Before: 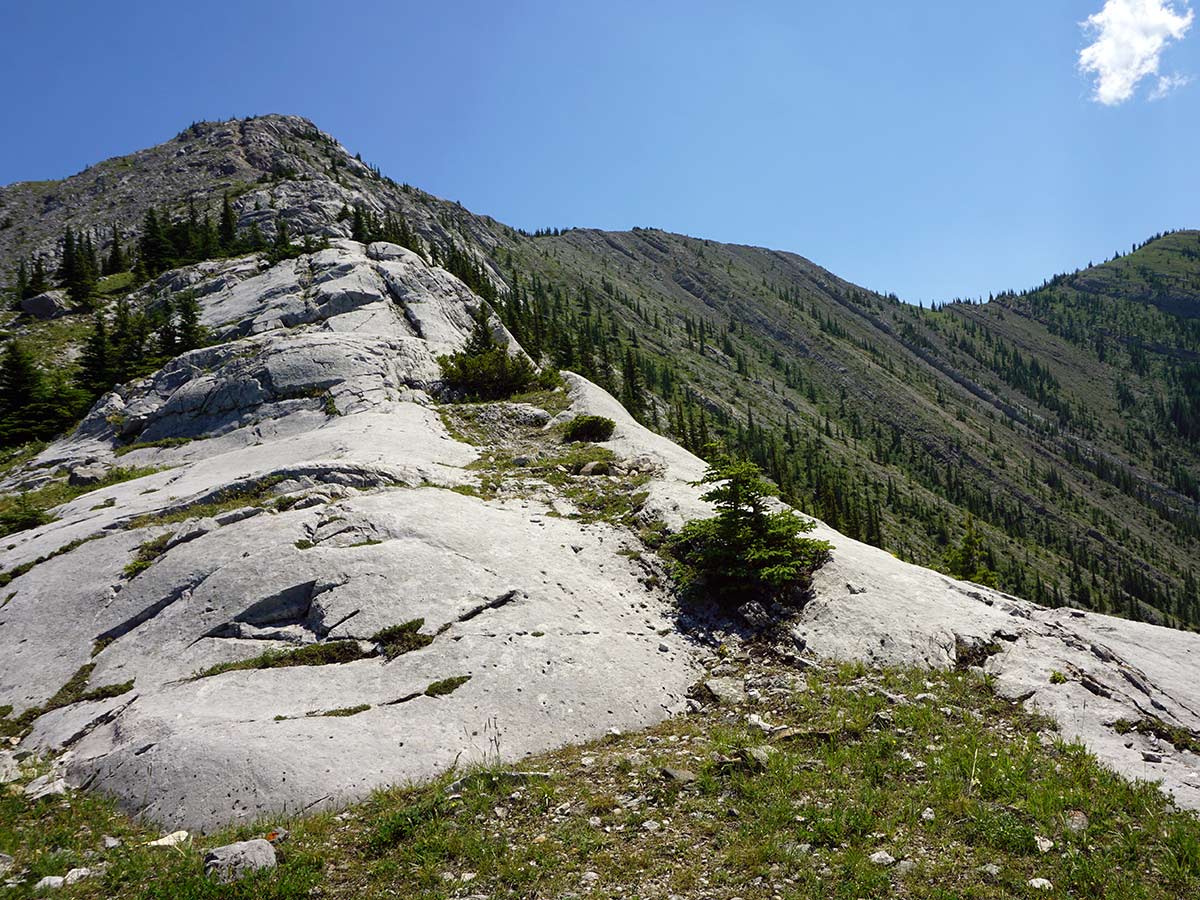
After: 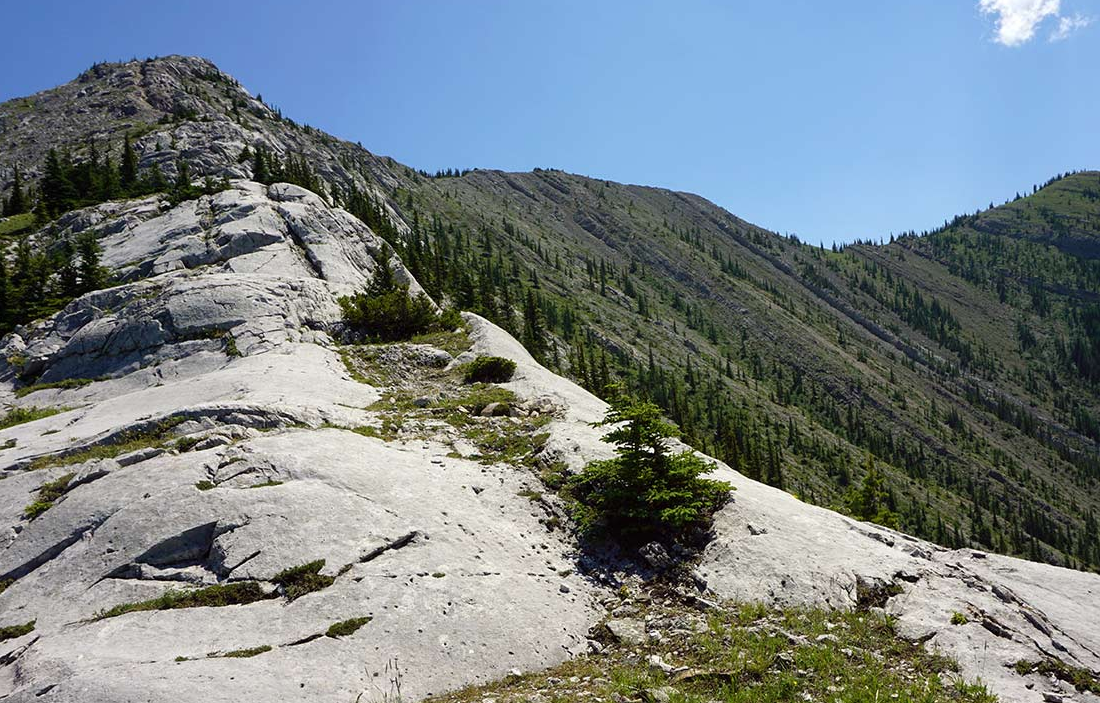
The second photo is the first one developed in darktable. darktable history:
crop: left 8.254%, top 6.591%, bottom 15.197%
